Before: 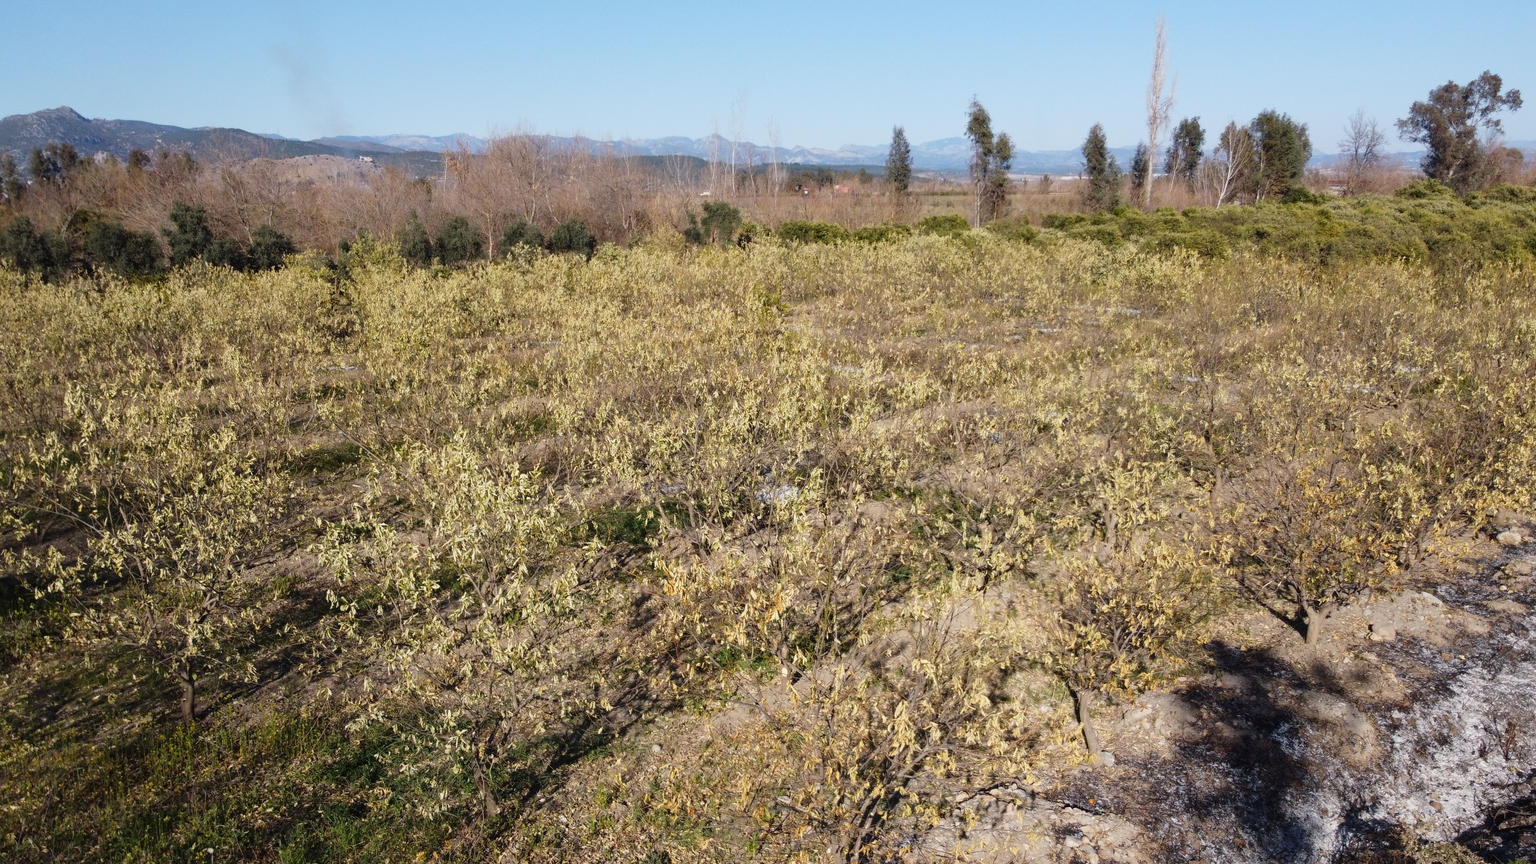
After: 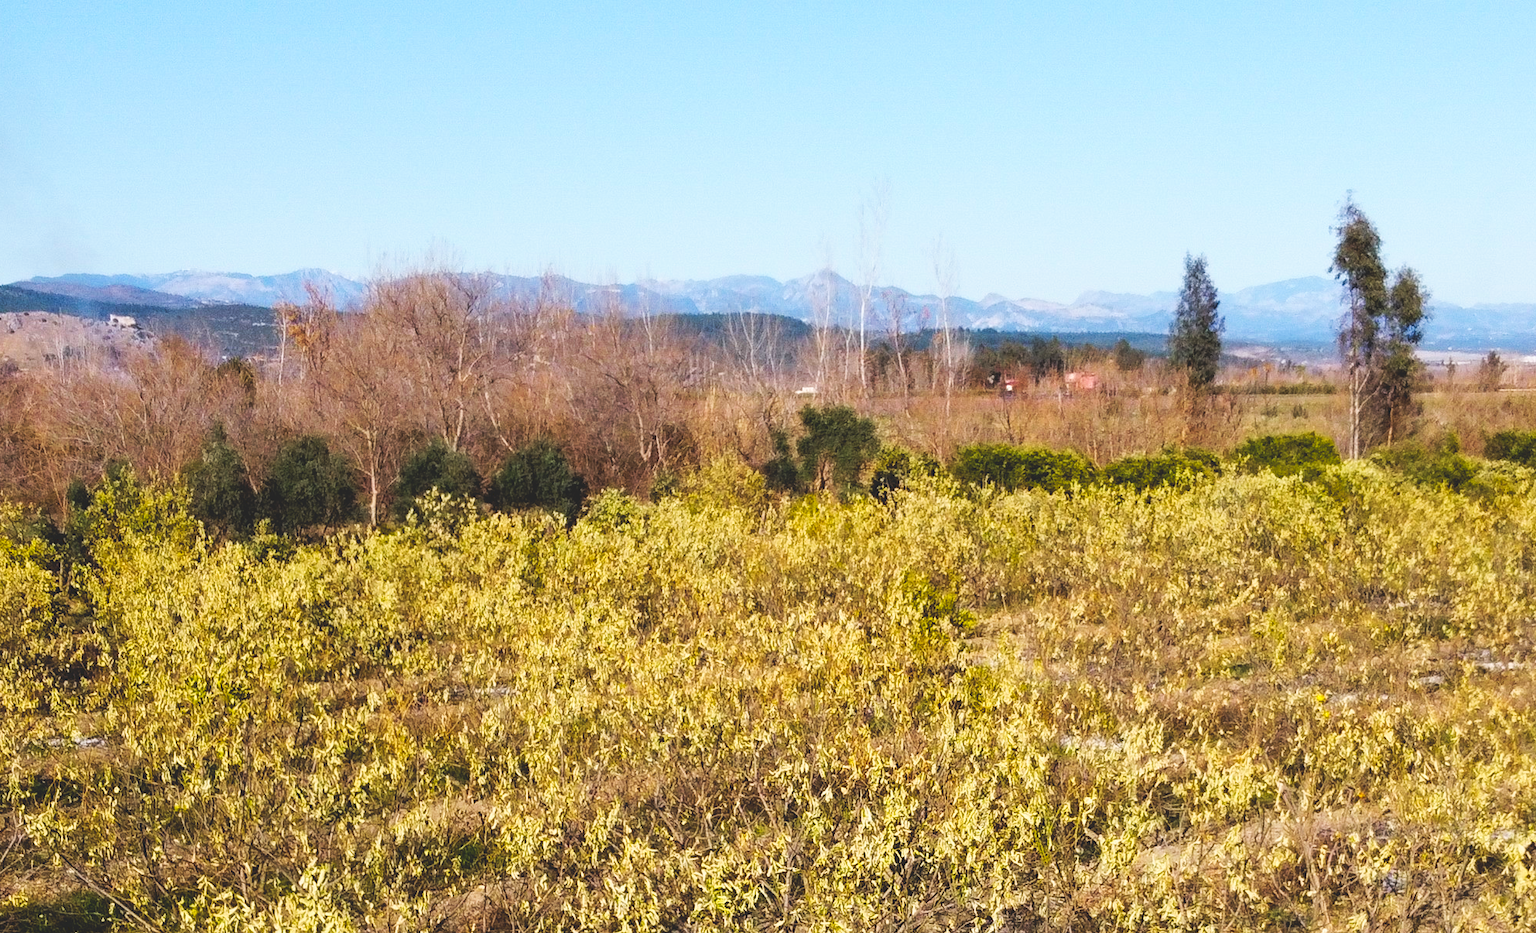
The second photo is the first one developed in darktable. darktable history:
color balance rgb: perceptual saturation grading › global saturation 31.069%, global vibrance 9.558%
crop: left 19.897%, right 30.474%, bottom 46.338%
tone curve: curves: ch0 [(0, 0) (0.003, 0.147) (0.011, 0.147) (0.025, 0.147) (0.044, 0.147) (0.069, 0.147) (0.1, 0.15) (0.136, 0.158) (0.177, 0.174) (0.224, 0.198) (0.277, 0.241) (0.335, 0.292) (0.399, 0.361) (0.468, 0.452) (0.543, 0.568) (0.623, 0.679) (0.709, 0.793) (0.801, 0.886) (0.898, 0.966) (1, 1)], preserve colors none
